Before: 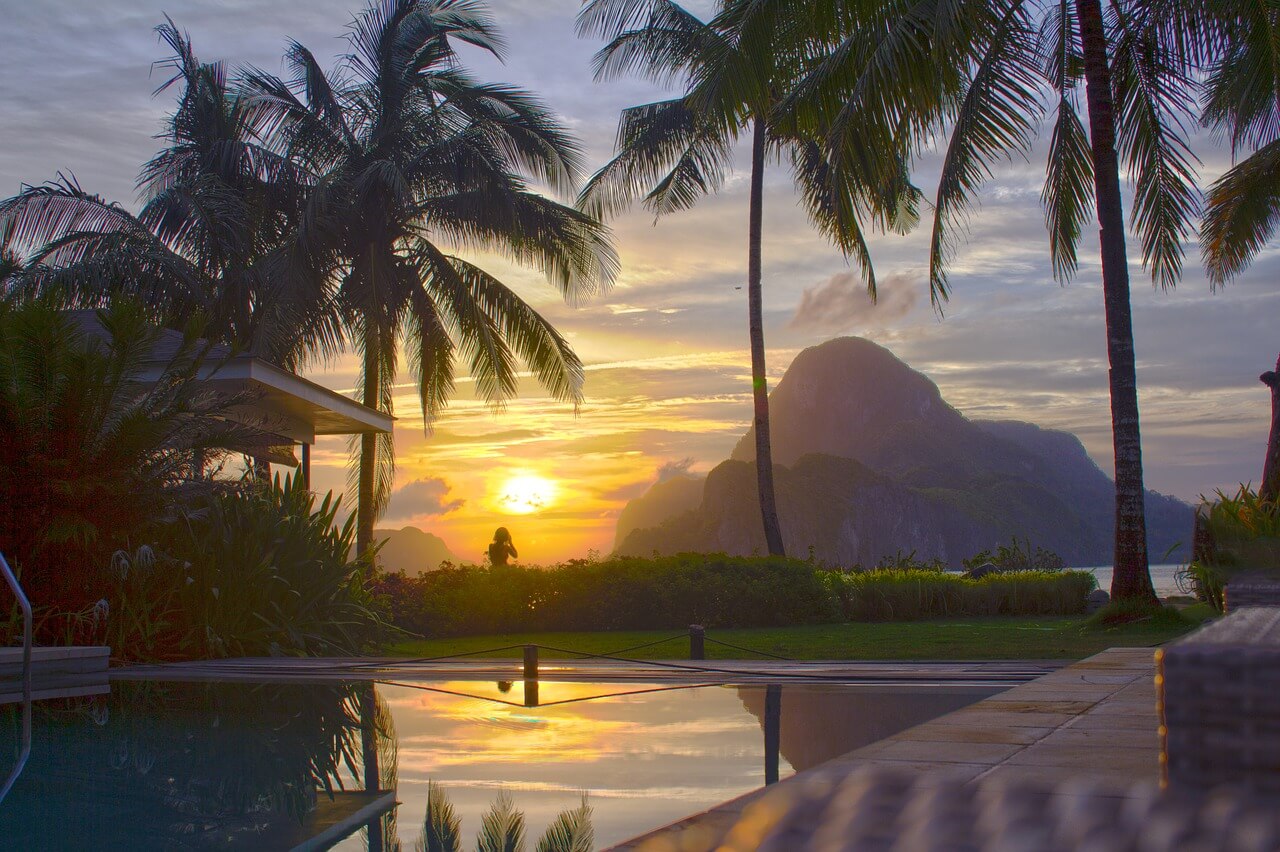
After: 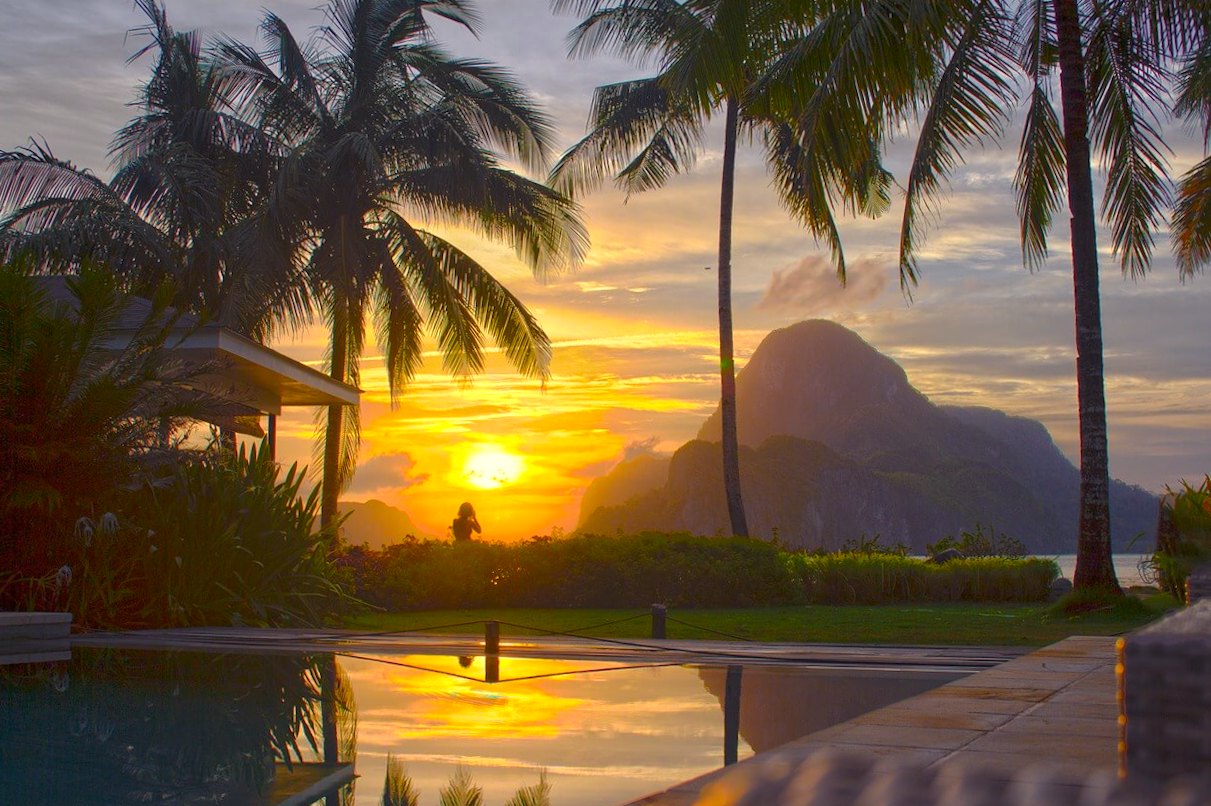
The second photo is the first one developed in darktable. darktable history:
rotate and perspective: rotation -0.45°, automatic cropping original format, crop left 0.008, crop right 0.992, crop top 0.012, crop bottom 0.988
crop and rotate: angle -1.69°
white balance: red 1.045, blue 0.932
color zones: curves: ch0 [(0.224, 0.526) (0.75, 0.5)]; ch1 [(0.055, 0.526) (0.224, 0.761) (0.377, 0.526) (0.75, 0.5)]
